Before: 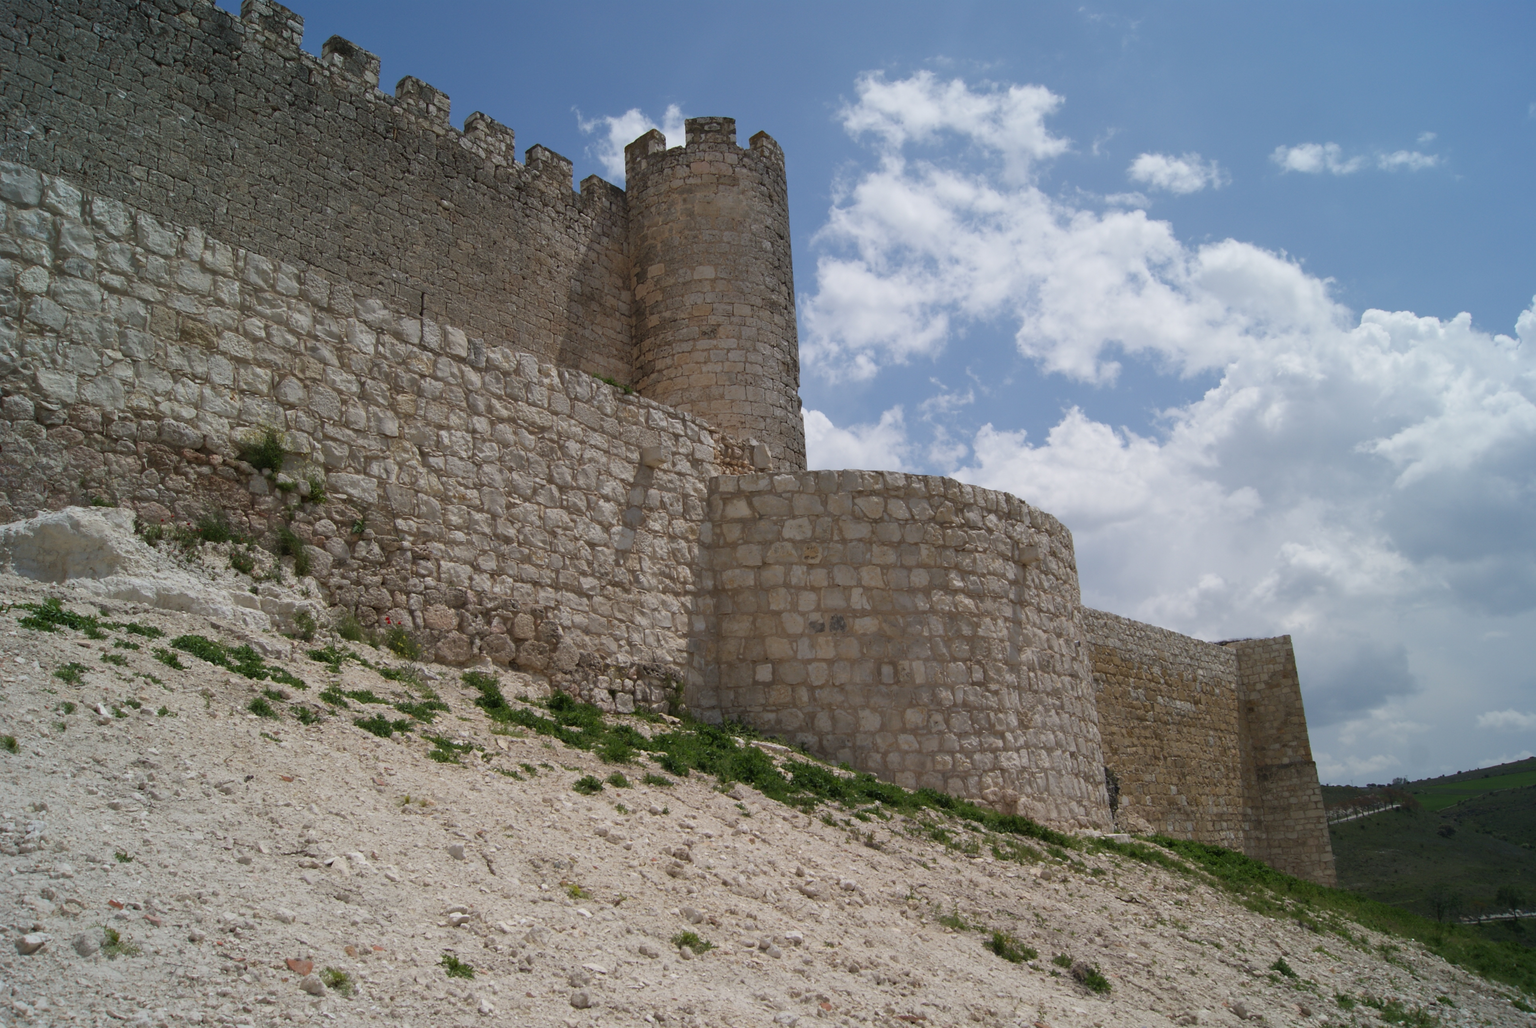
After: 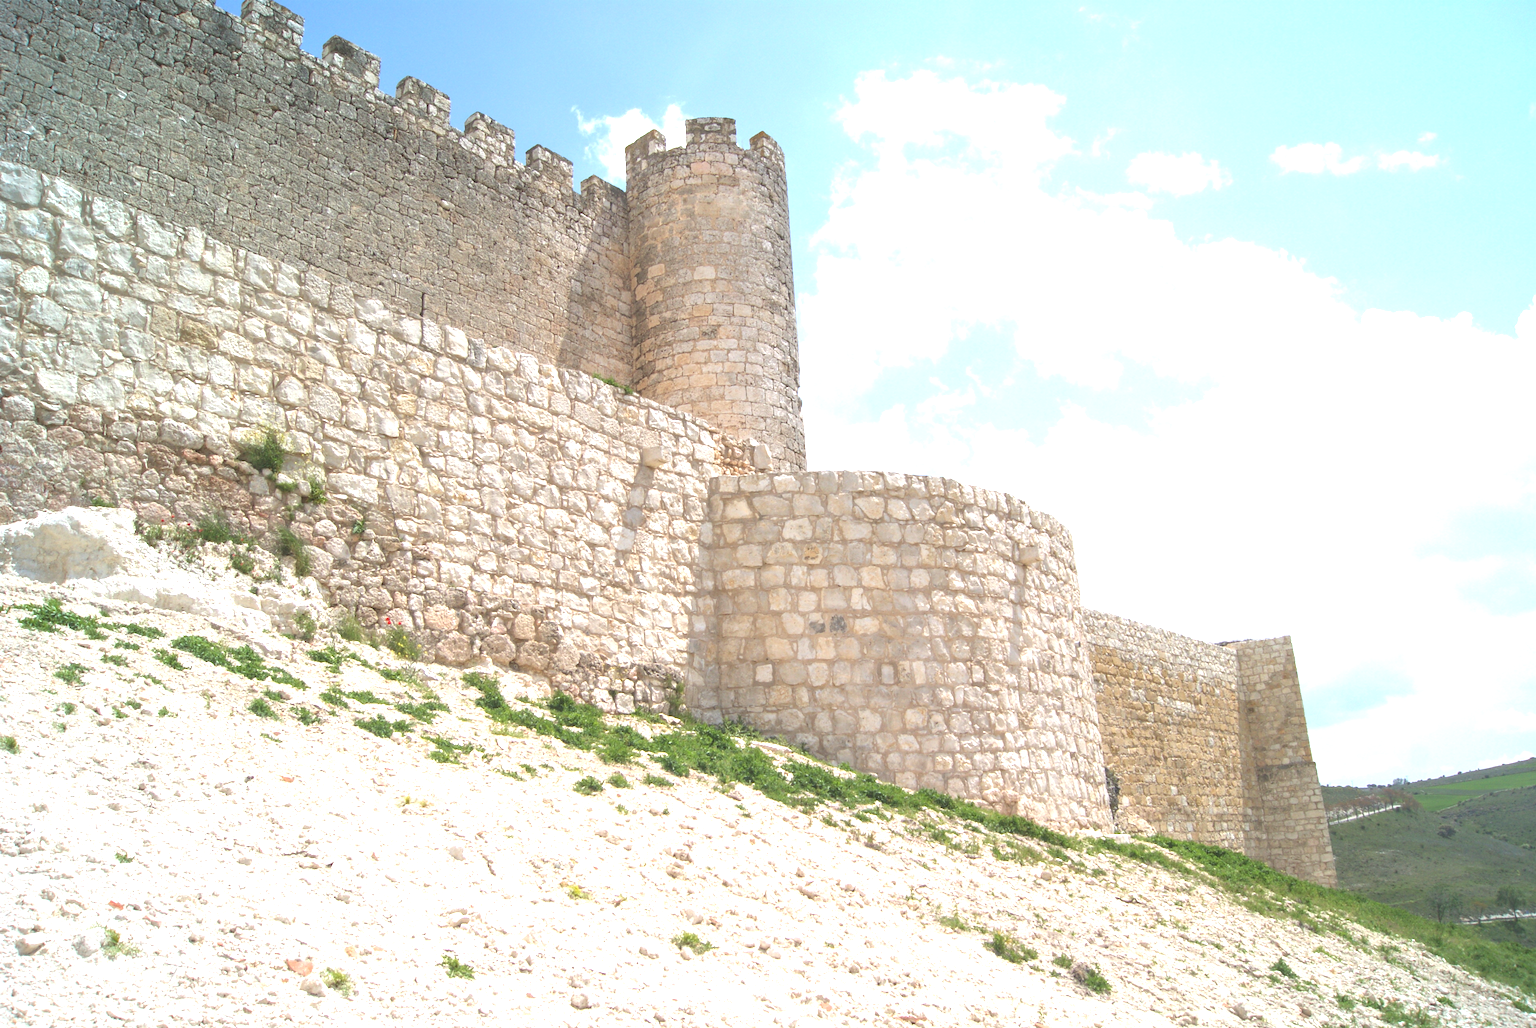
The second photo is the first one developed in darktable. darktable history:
local contrast: highlights 49%, shadows 7%, detail 99%
exposure: black level correction 0, exposure 1.991 EV, compensate exposure bias true, compensate highlight preservation false
